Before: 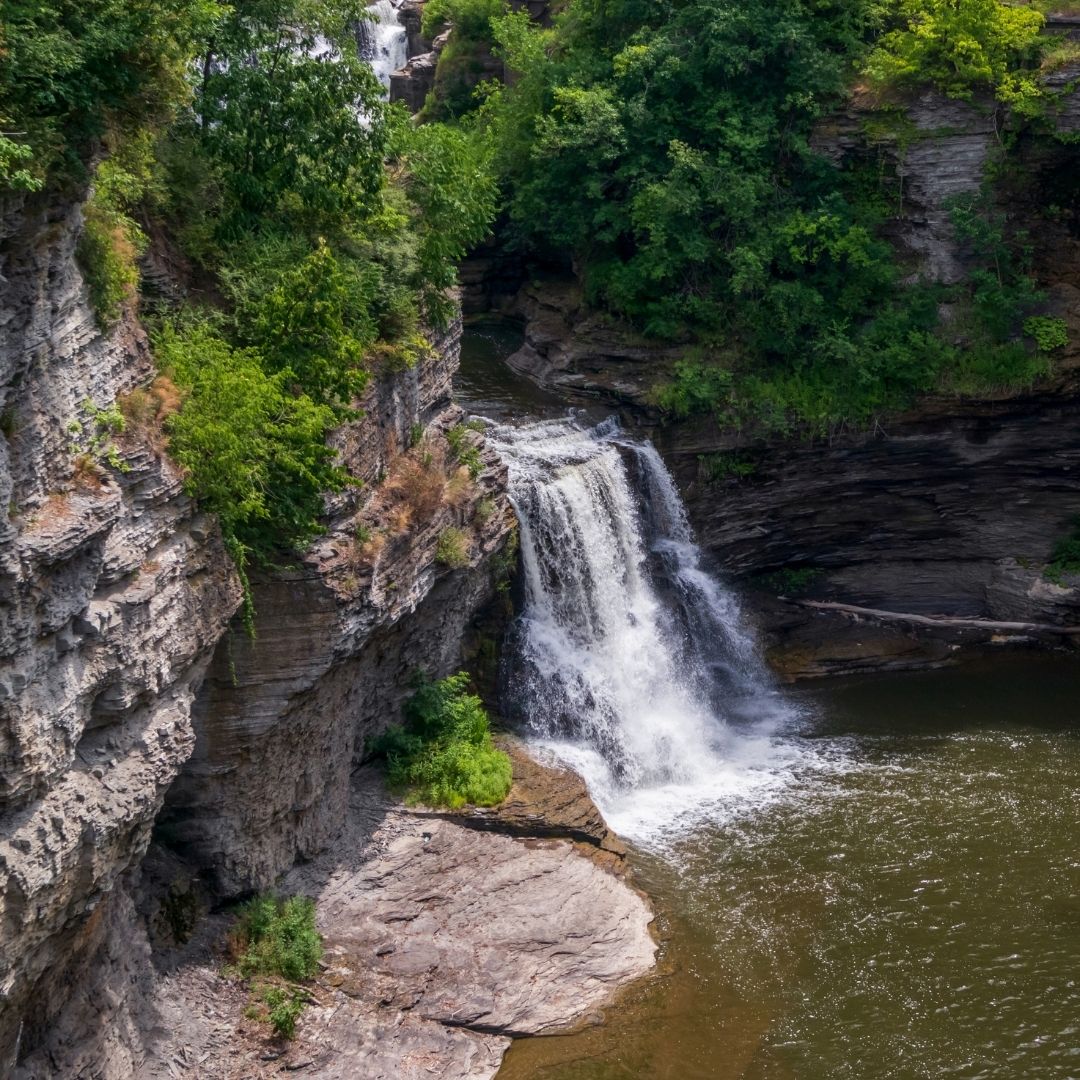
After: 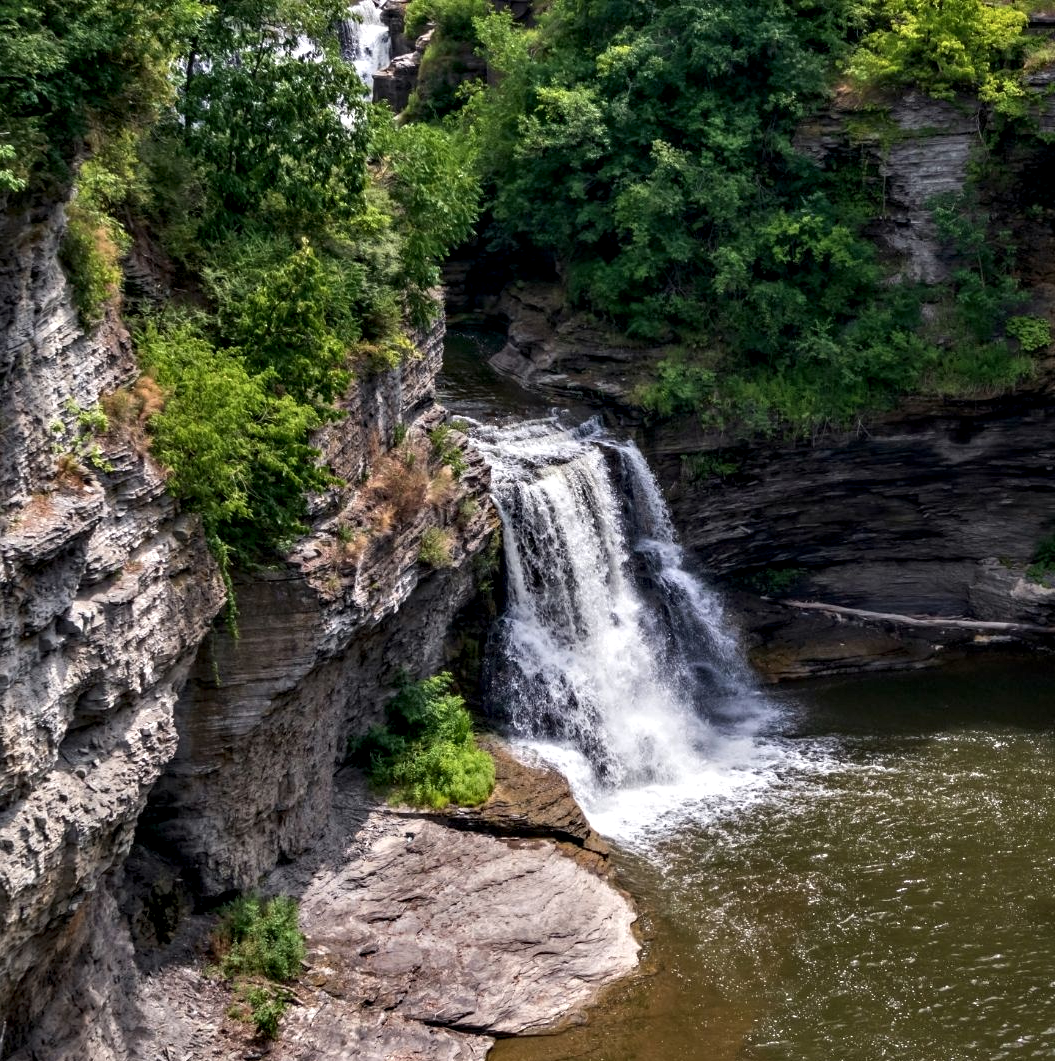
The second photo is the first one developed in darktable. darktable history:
contrast equalizer: y [[0.545, 0.572, 0.59, 0.59, 0.571, 0.545], [0.5 ×6], [0.5 ×6], [0 ×6], [0 ×6]]
crop and rotate: left 1.736%, right 0.559%, bottom 1.679%
